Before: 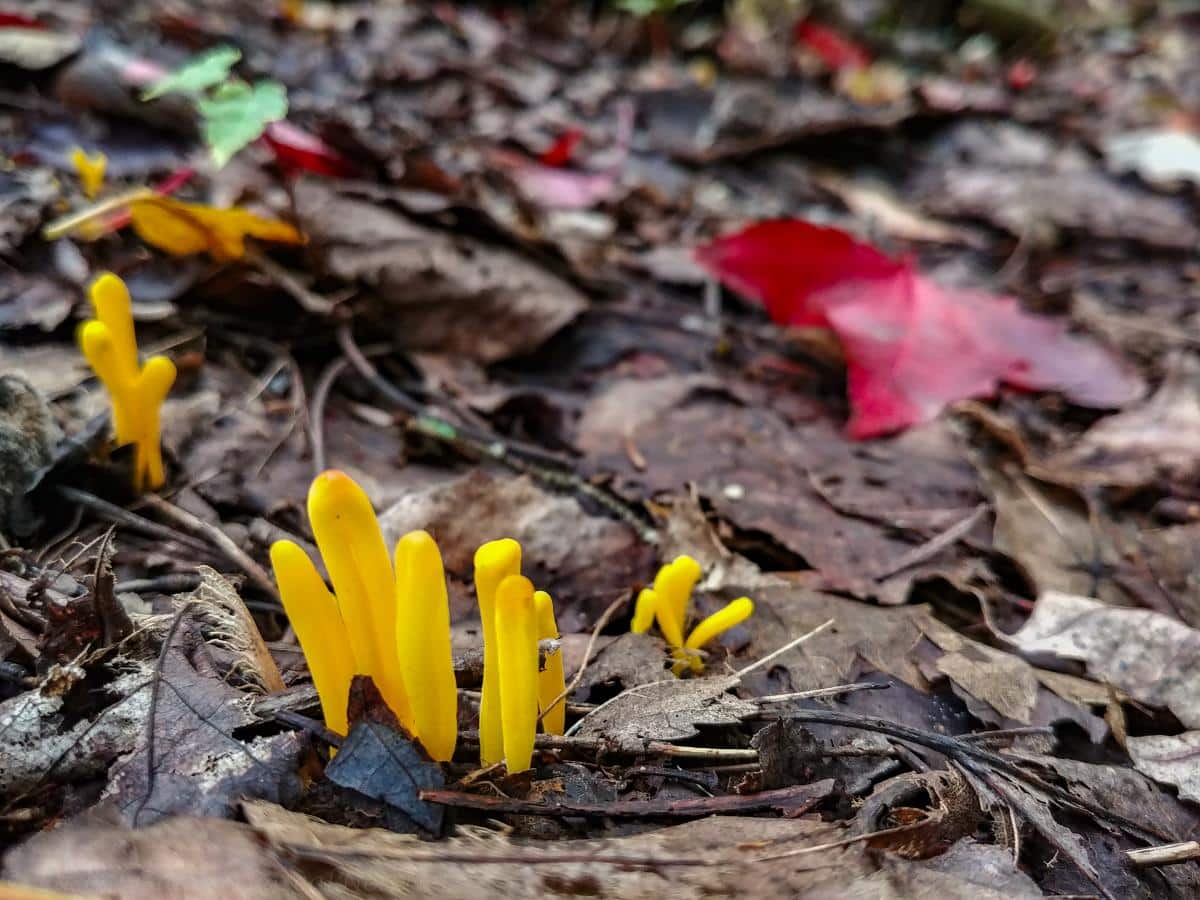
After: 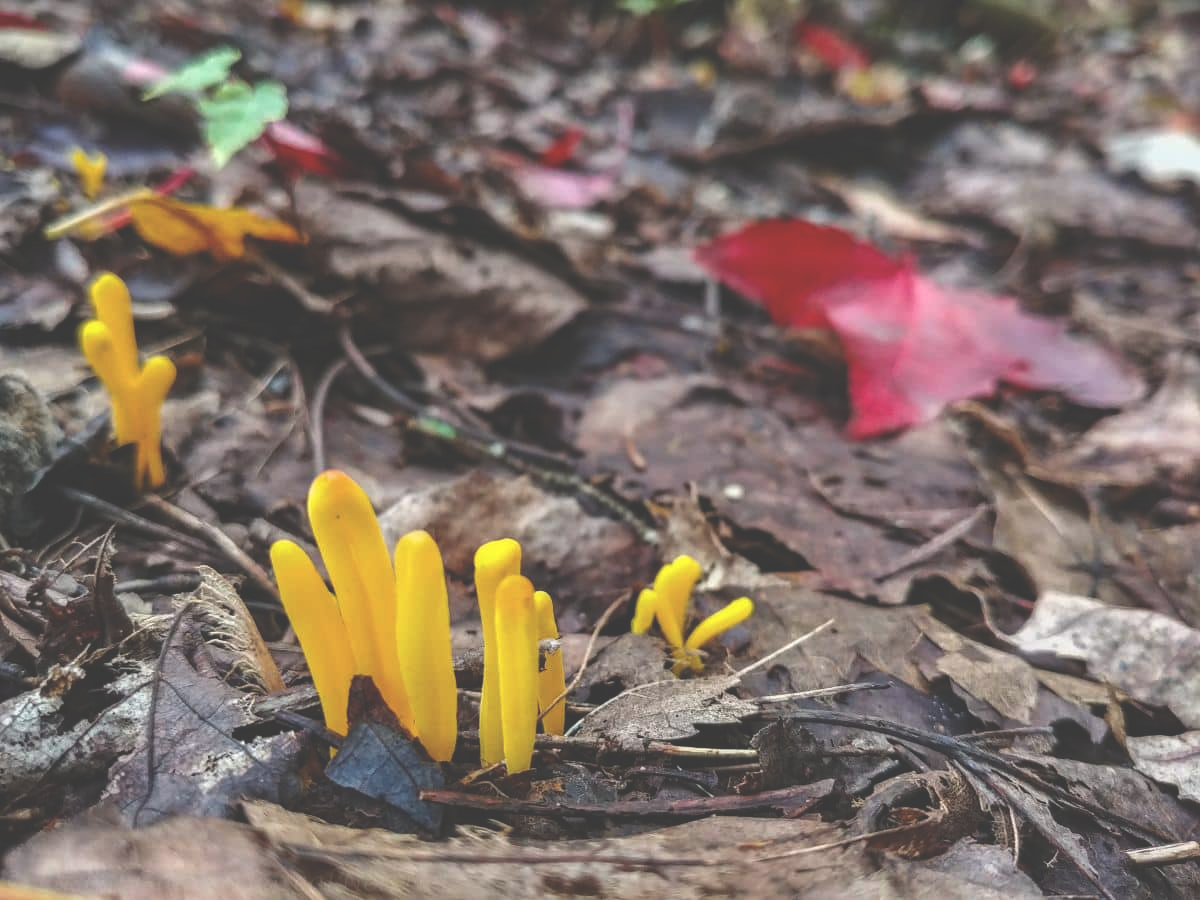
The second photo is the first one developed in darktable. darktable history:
exposure: black level correction -0.041, exposure 0.061 EV, compensate highlight preservation false
